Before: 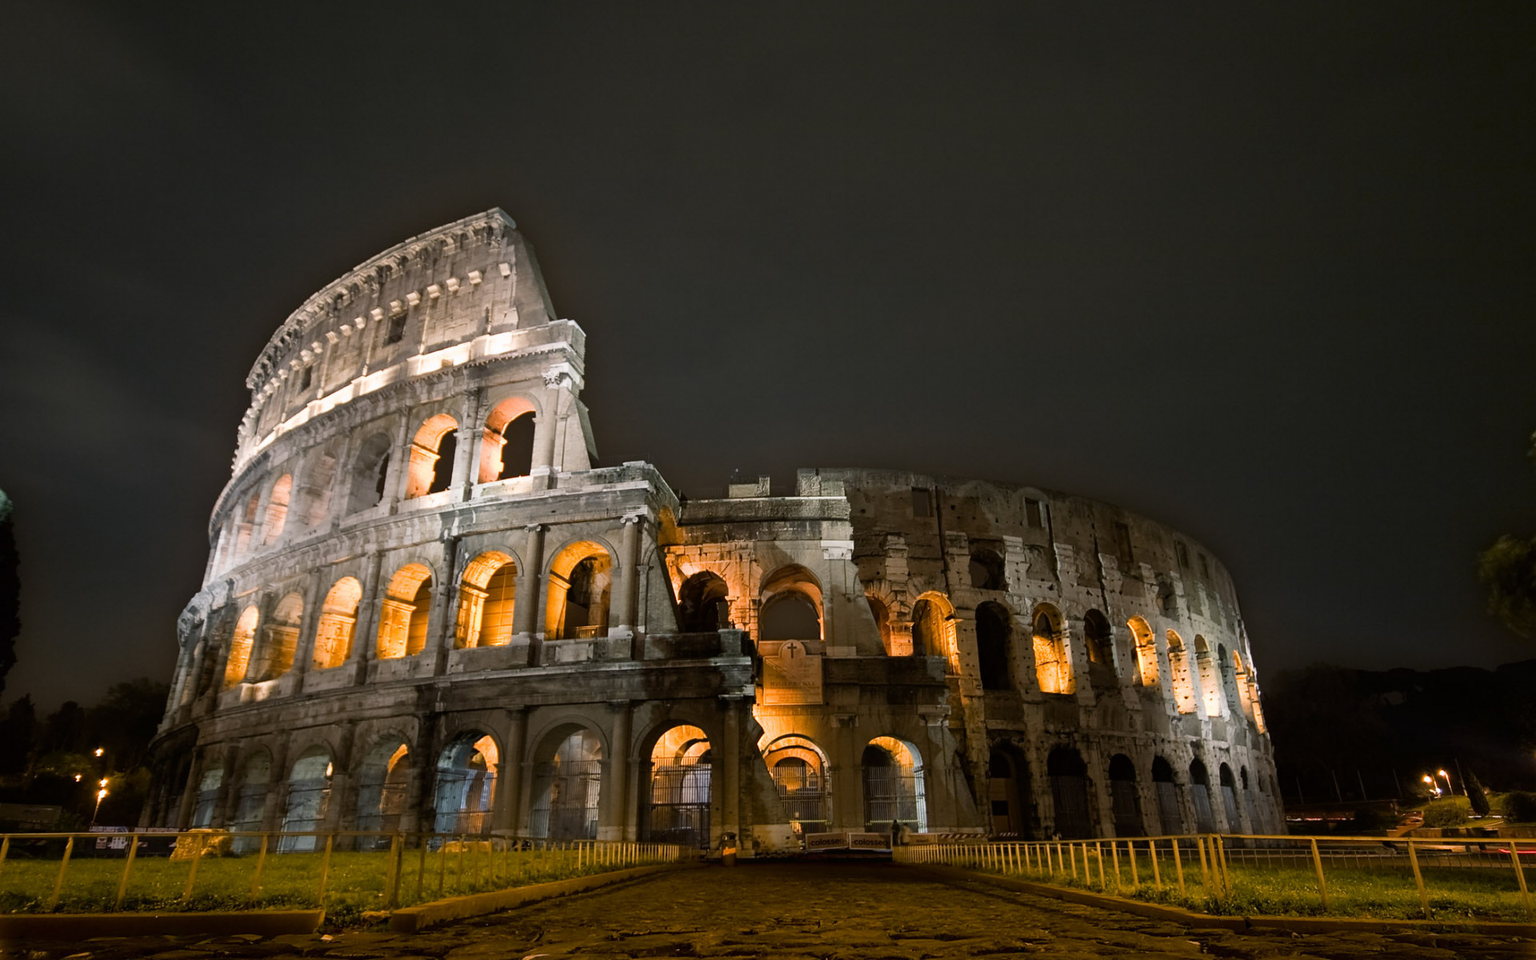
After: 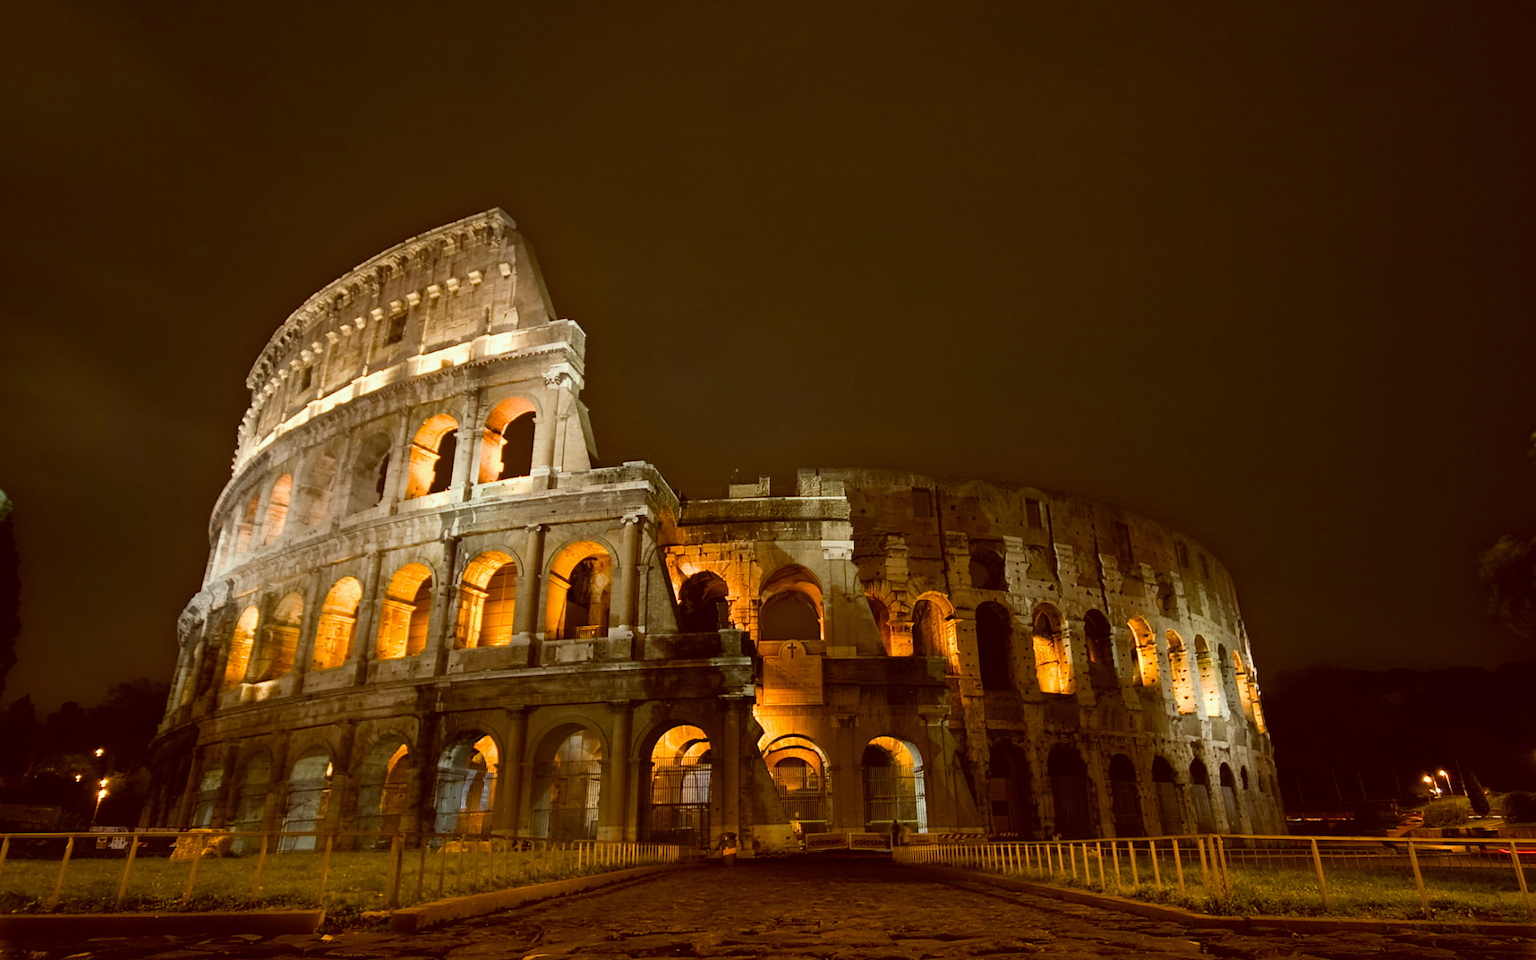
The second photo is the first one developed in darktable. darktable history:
local contrast: mode bilateral grid, contrast 100, coarseness 100, detail 89%, midtone range 0.2
color balance rgb: shadows lift › chroma 1.039%, shadows lift › hue 27.95°, power › chroma 0.313%, power › hue 25.12°, linear chroma grading › global chroma 0.611%, perceptual saturation grading › global saturation 31.089%
color correction: highlights a* -6.05, highlights b* 9.47, shadows a* 10.39, shadows b* 23.31
